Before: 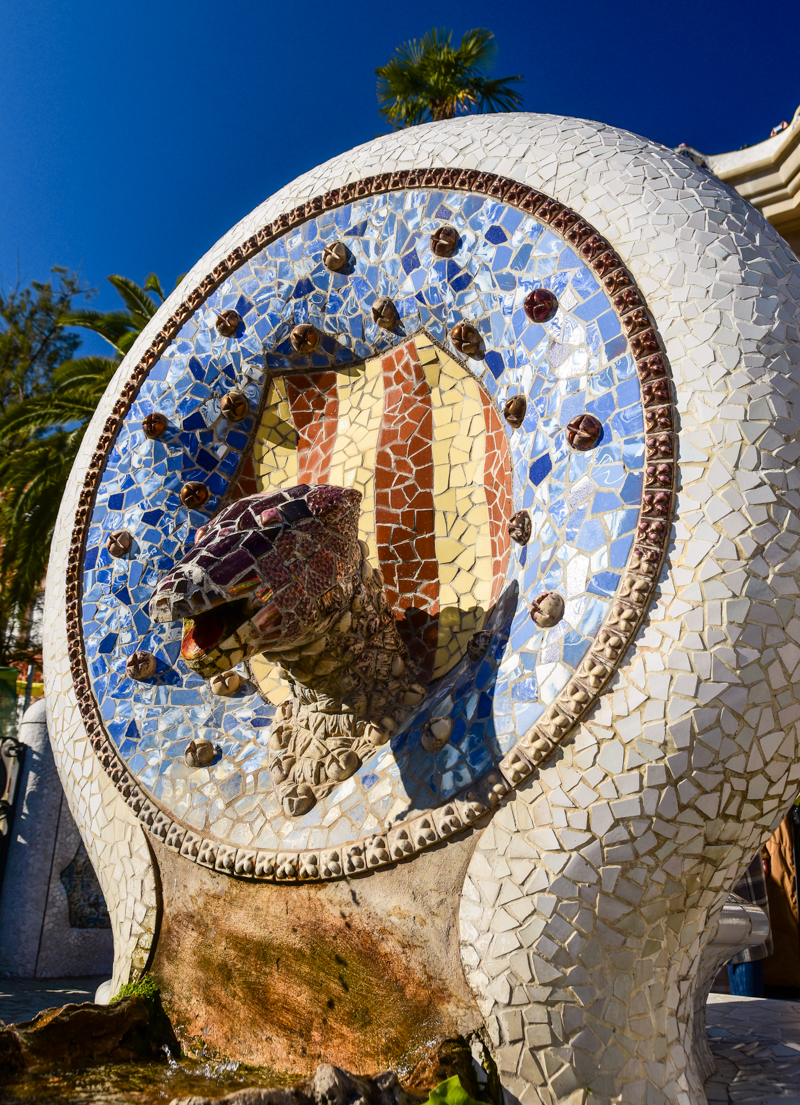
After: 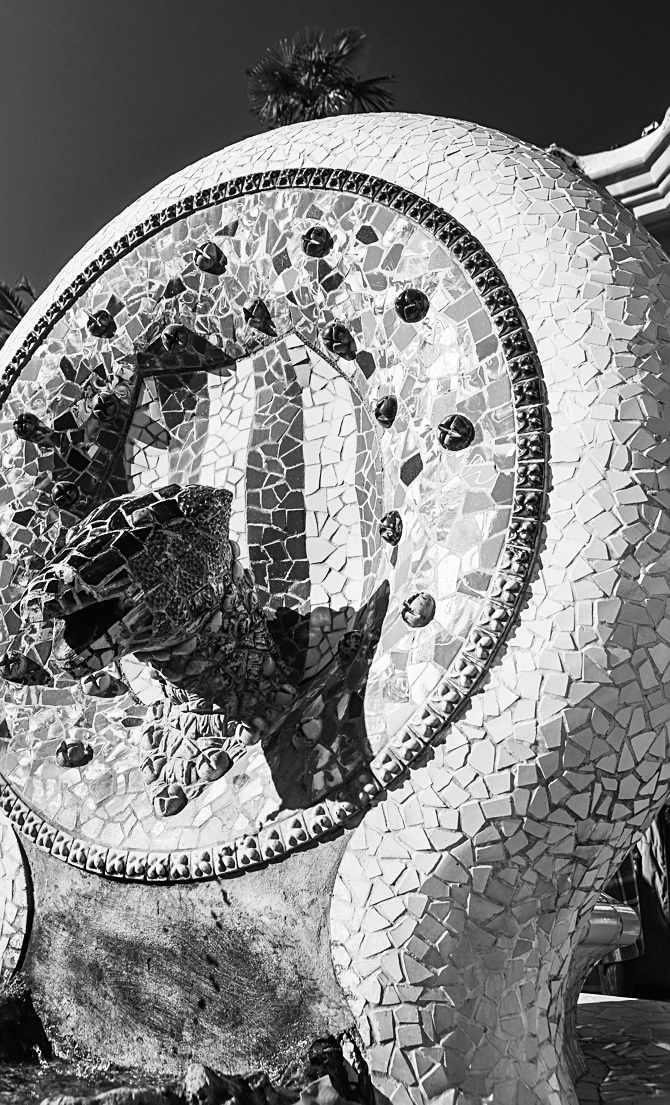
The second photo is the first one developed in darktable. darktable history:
crop: left 16.145%
sharpen: on, module defaults
tone curve: curves: ch0 [(0, 0.01) (0.037, 0.032) (0.131, 0.108) (0.275, 0.258) (0.483, 0.512) (0.61, 0.661) (0.696, 0.76) (0.792, 0.867) (0.911, 0.955) (0.997, 0.995)]; ch1 [(0, 0) (0.308, 0.268) (0.425, 0.383) (0.503, 0.502) (0.529, 0.543) (0.706, 0.754) (0.869, 0.907) (1, 1)]; ch2 [(0, 0) (0.228, 0.196) (0.336, 0.315) (0.399, 0.403) (0.485, 0.487) (0.502, 0.502) (0.525, 0.523) (0.545, 0.552) (0.587, 0.61) (0.636, 0.654) (0.711, 0.729) (0.855, 0.87) (0.998, 0.977)], color space Lab, independent channels, preserve colors none
contrast brightness saturation: contrast 0.04, saturation 0.07
monochrome: on, module defaults
color correction: highlights a* 21.88, highlights b* 22.25
